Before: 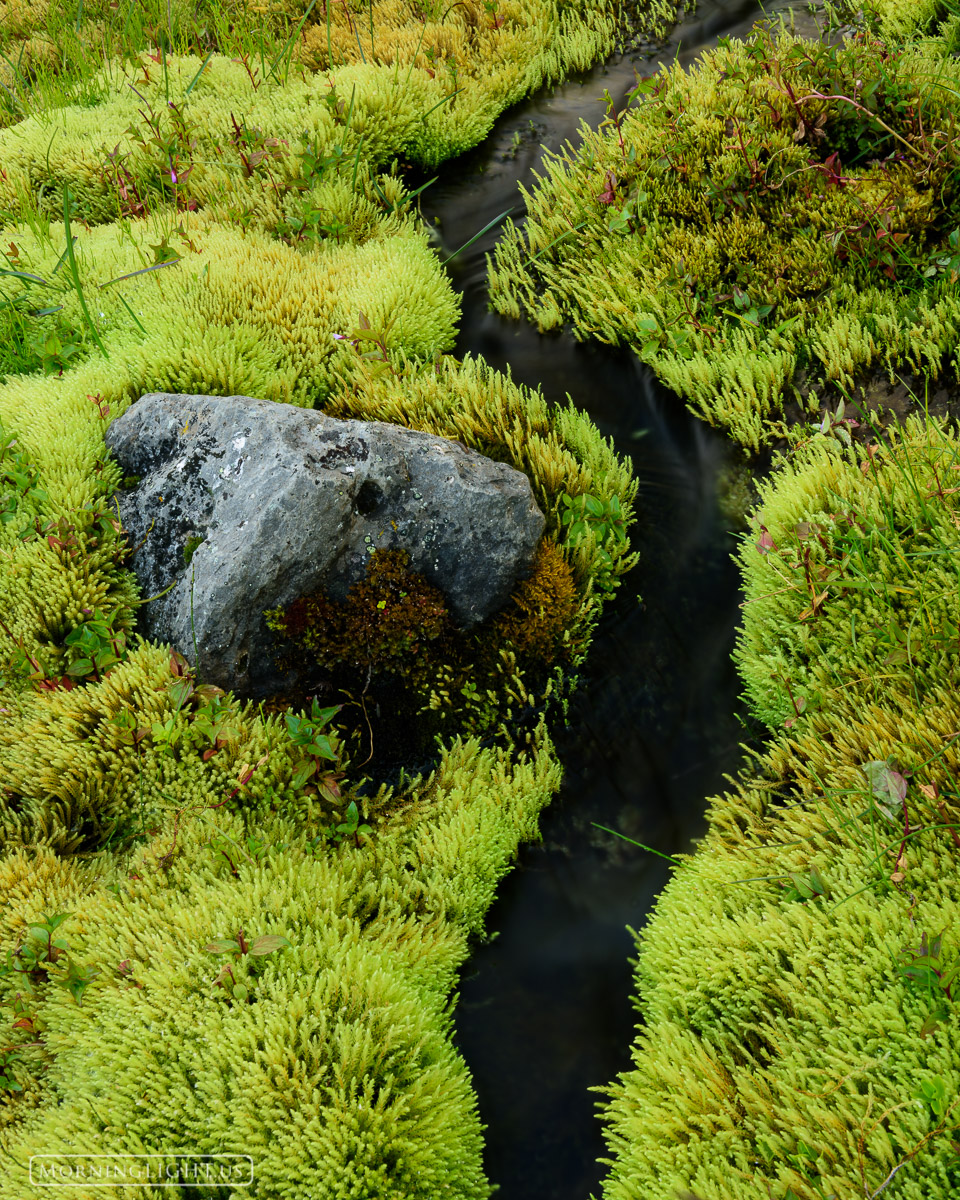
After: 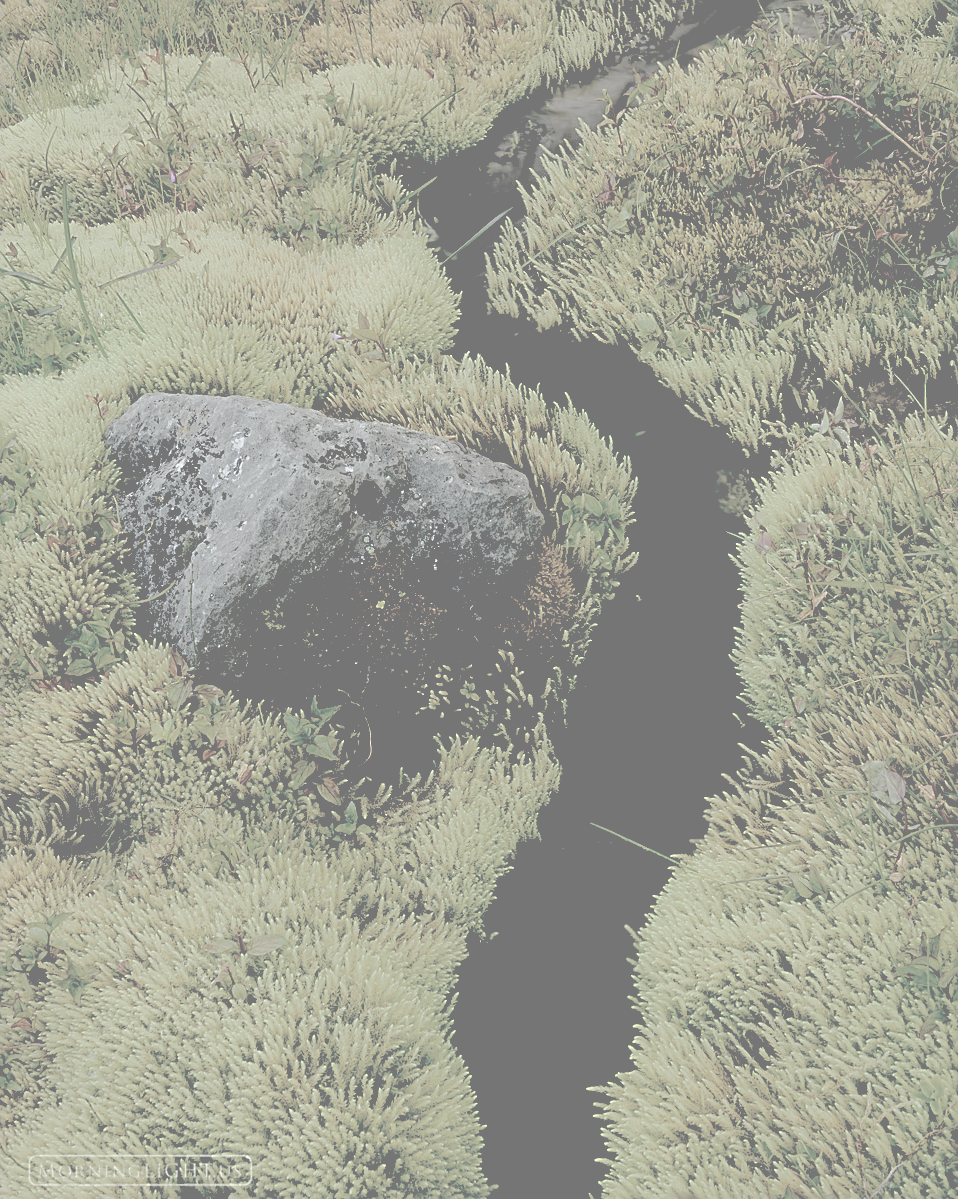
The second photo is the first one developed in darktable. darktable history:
sharpen: on, module defaults
exposure: black level correction 0.056, exposure -0.039 EV, compensate highlight preservation false
crop and rotate: left 0.2%, bottom 0%
base curve: curves: ch0 [(0, 0) (0.826, 0.587) (1, 1)], preserve colors none
contrast brightness saturation: contrast -0.338, brightness 0.761, saturation -0.8
